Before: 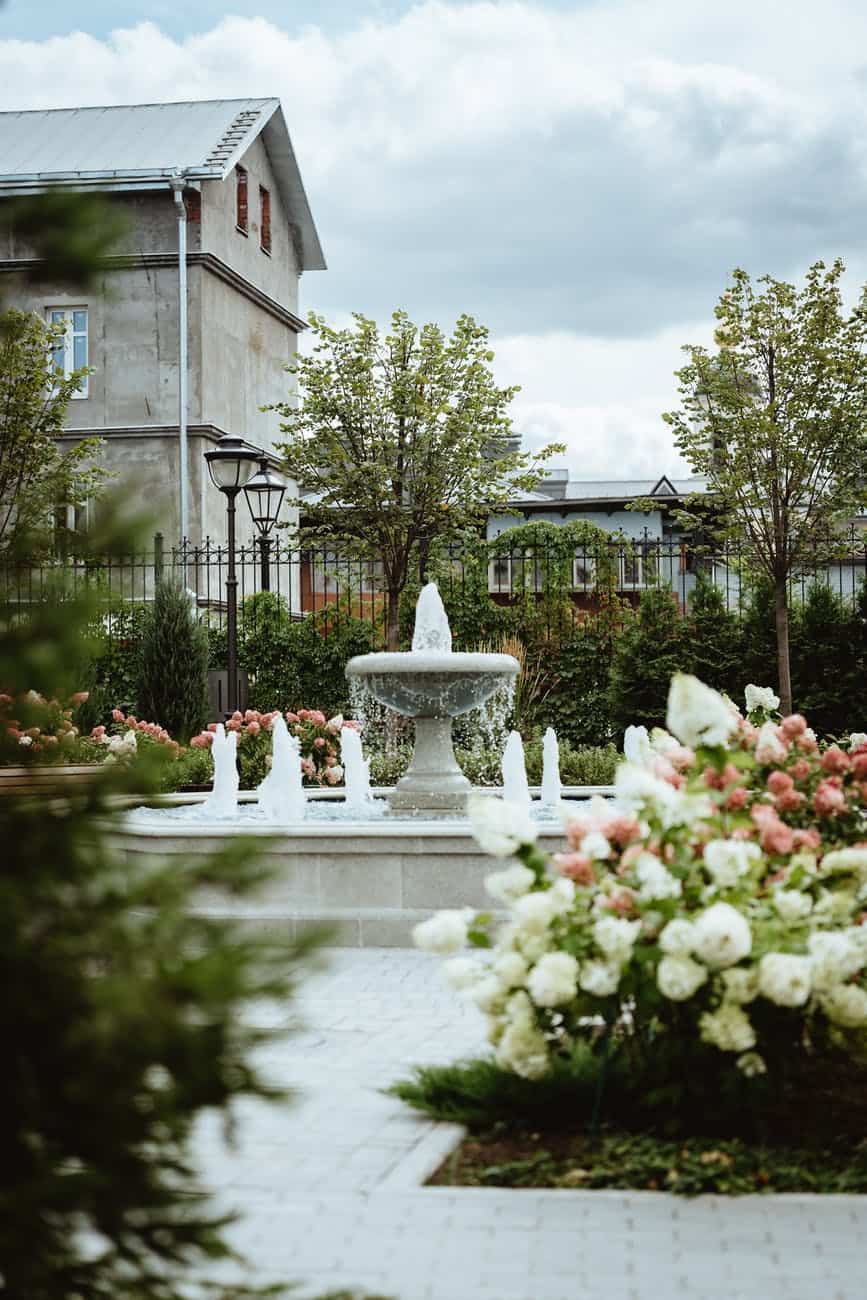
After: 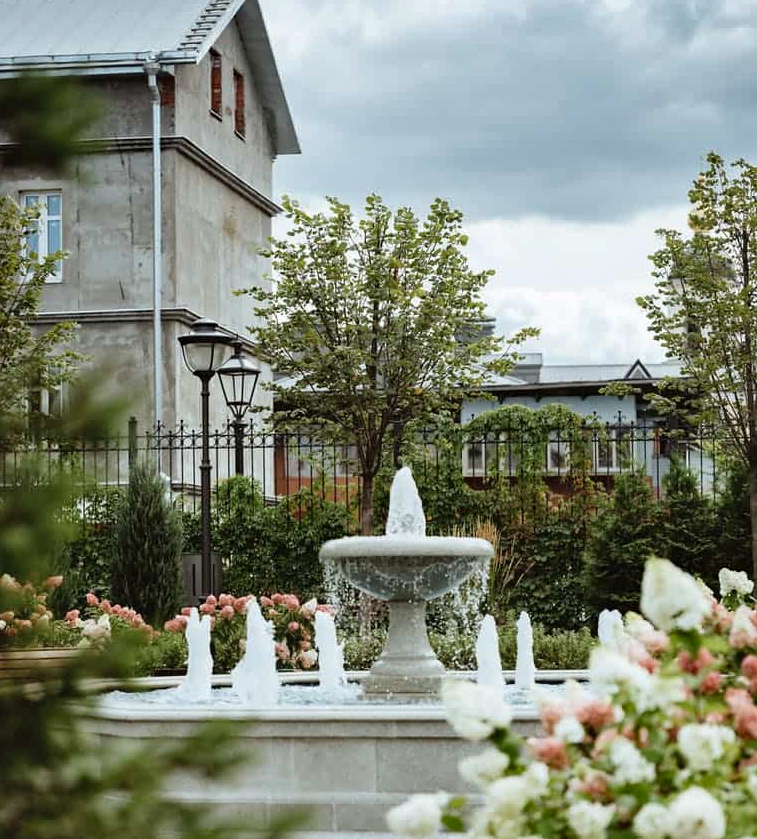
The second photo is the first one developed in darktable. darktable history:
crop: left 3.015%, top 8.969%, right 9.647%, bottom 26.457%
haze removal: strength 0.1, compatibility mode true, adaptive false
shadows and highlights: shadows 53, soften with gaussian
